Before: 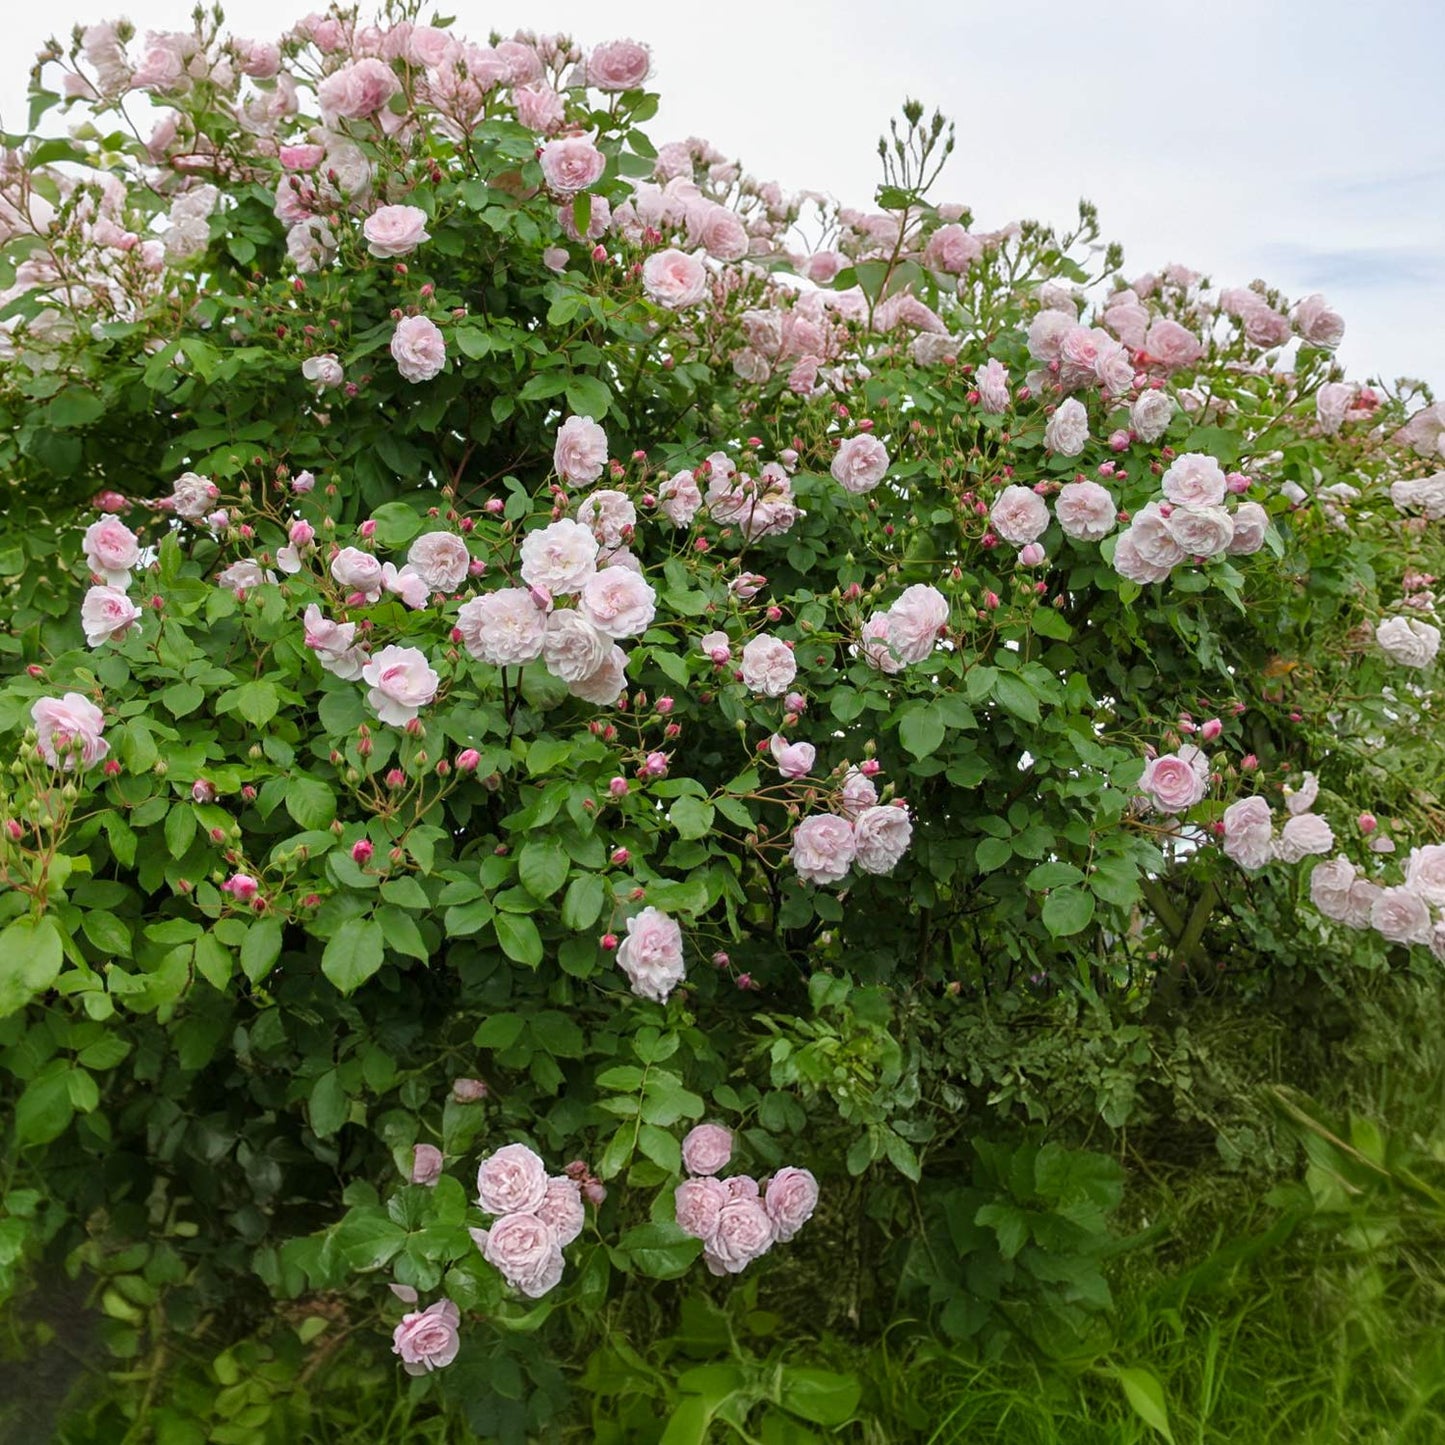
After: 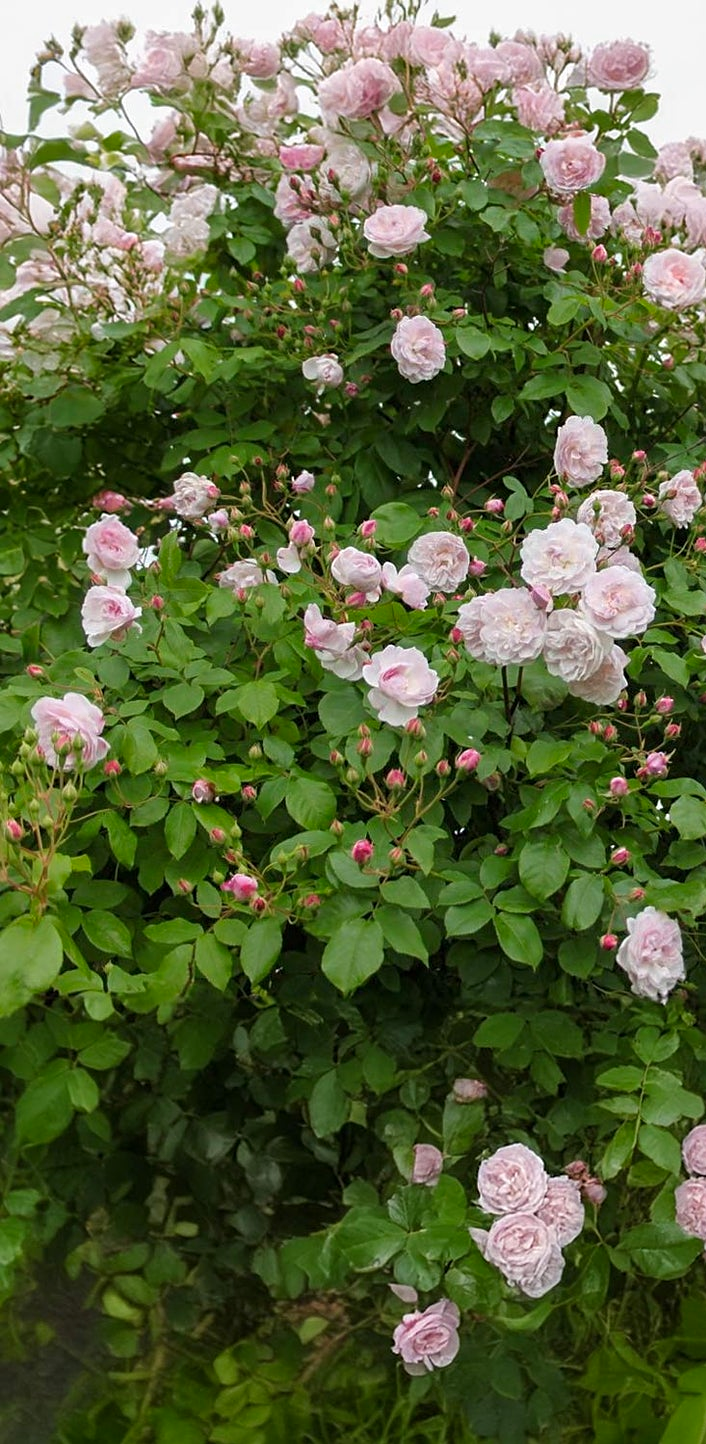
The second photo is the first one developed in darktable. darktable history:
color zones: curves: ch0 [(0, 0.465) (0.092, 0.596) (0.289, 0.464) (0.429, 0.453) (0.571, 0.464) (0.714, 0.455) (0.857, 0.462) (1, 0.465)]
crop and rotate: left 0.022%, top 0%, right 51.073%
sharpen: amount 0.203
